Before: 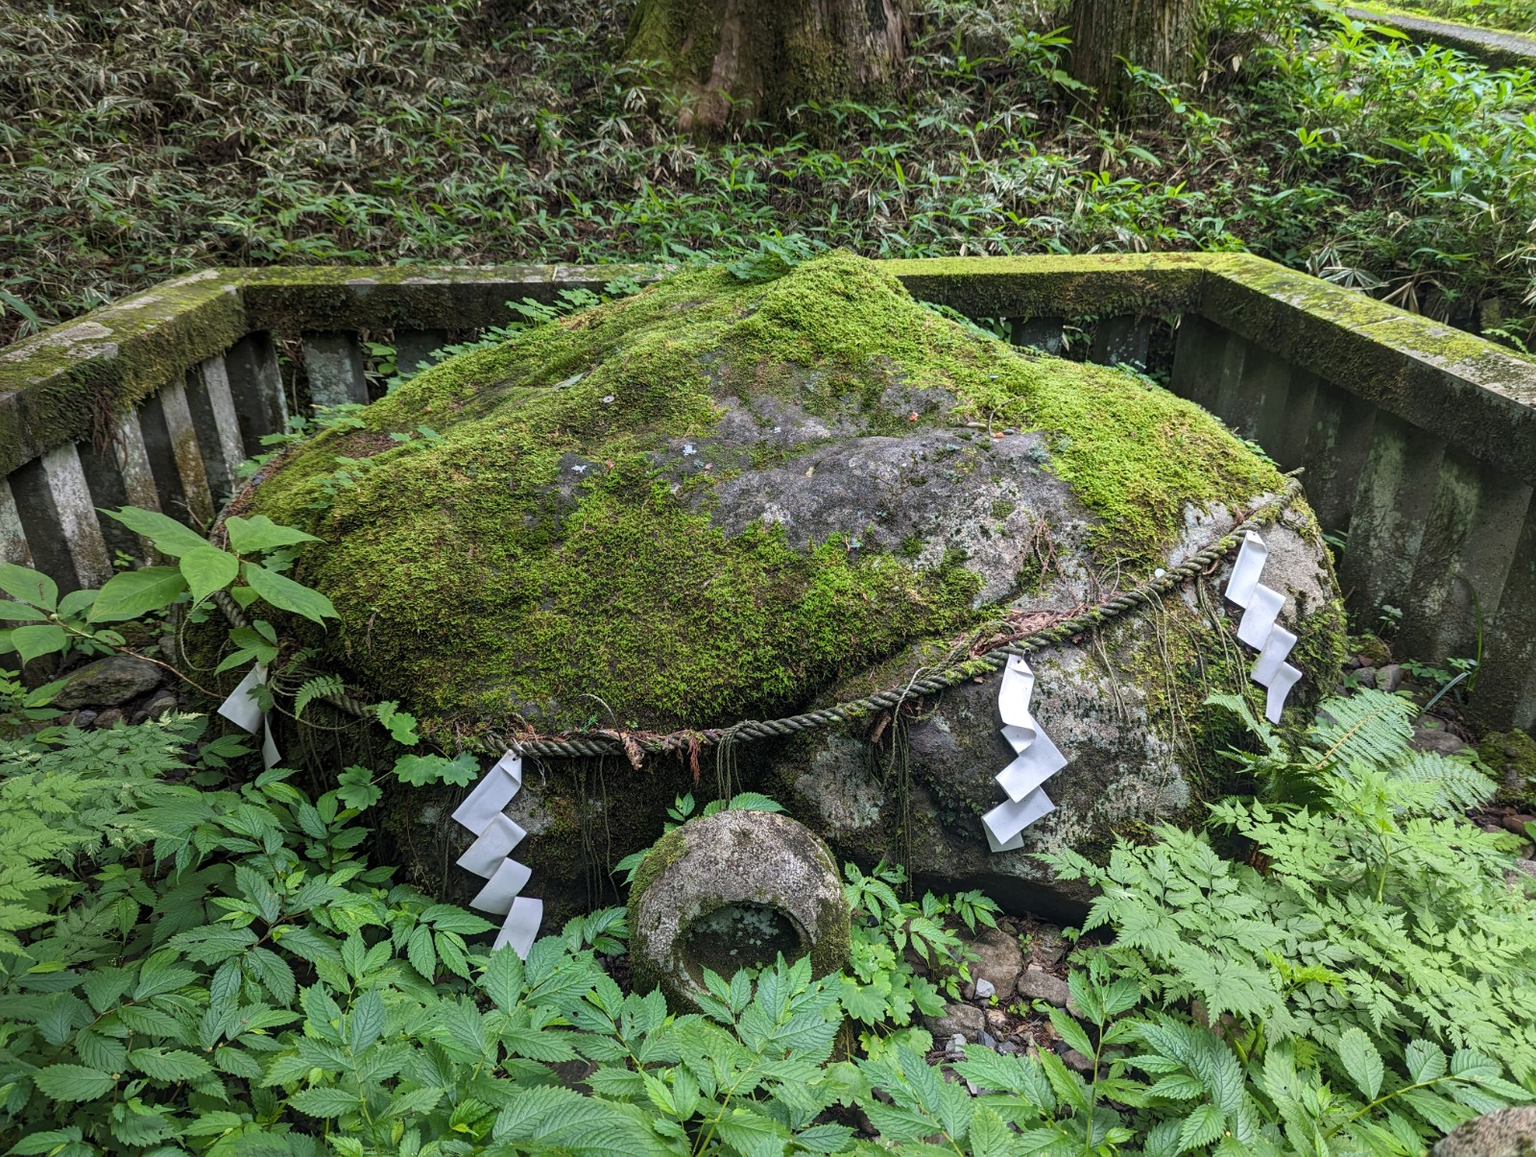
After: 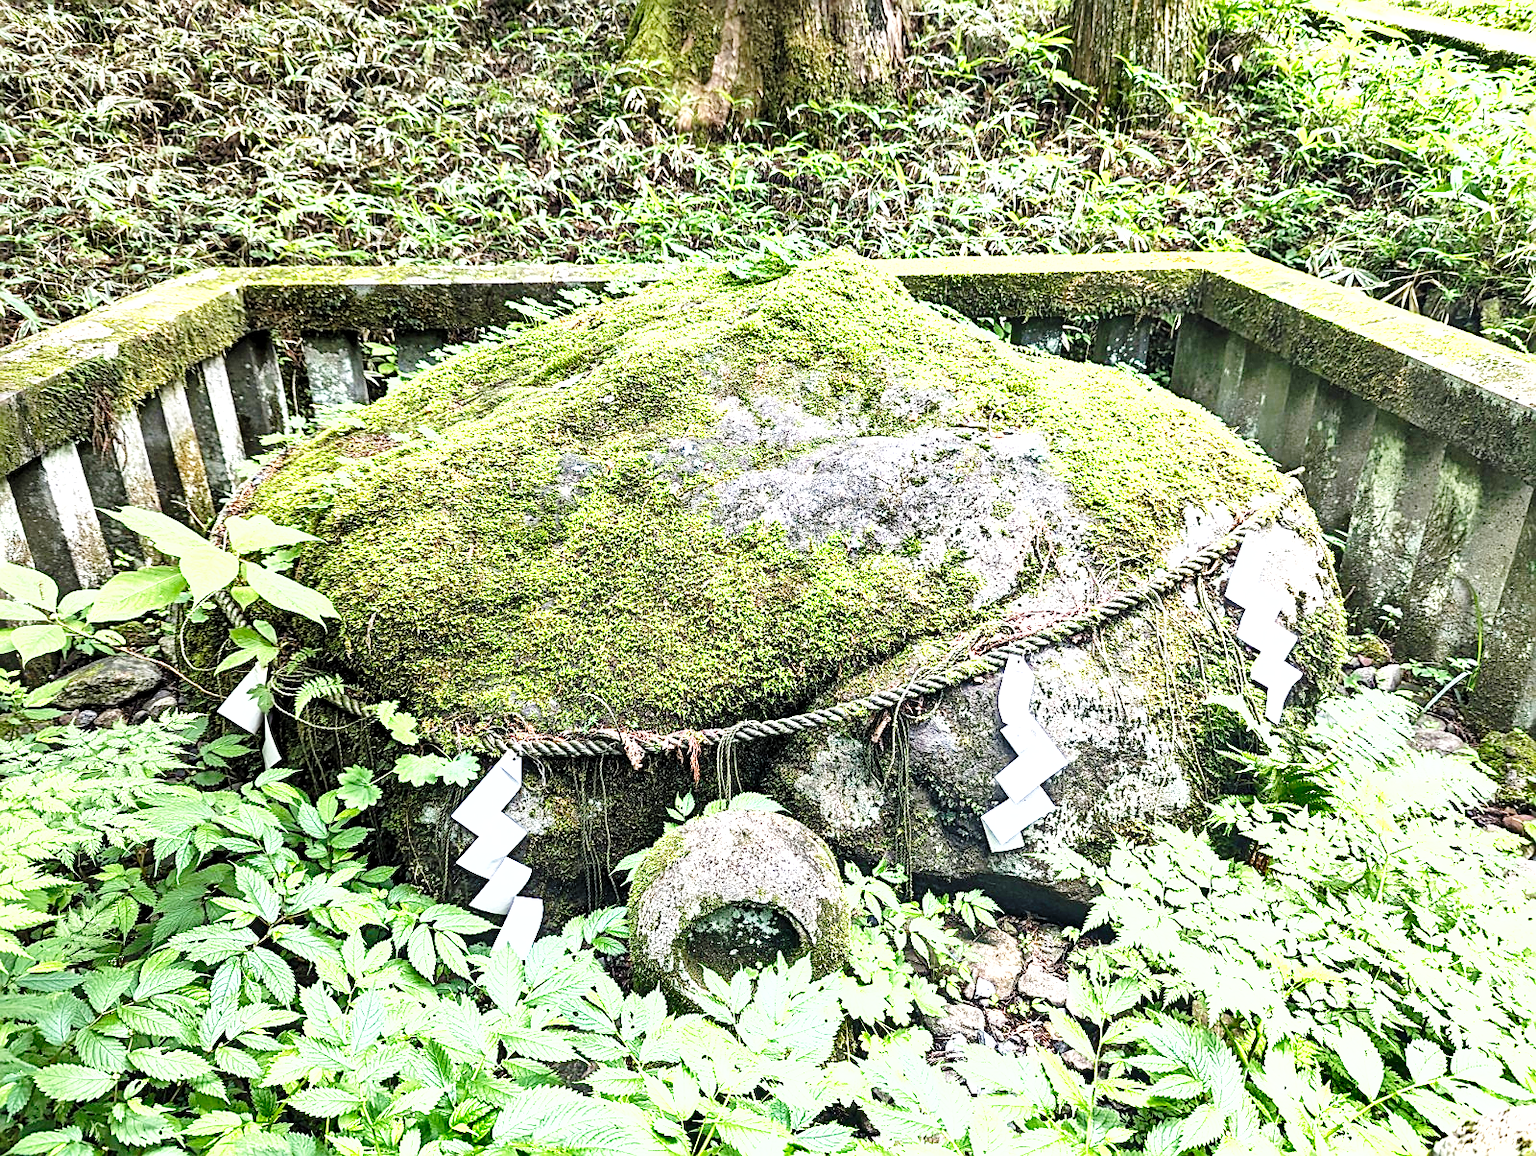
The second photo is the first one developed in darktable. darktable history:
sharpen: on, module defaults
base curve: curves: ch0 [(0, 0) (0.028, 0.03) (0.121, 0.232) (0.46, 0.748) (0.859, 0.968) (1, 1)], preserve colors none
shadows and highlights: low approximation 0.01, soften with gaussian
exposure: black level correction 0.001, exposure 1.735 EV, compensate highlight preservation false
local contrast: mode bilateral grid, contrast 20, coarseness 50, detail 120%, midtone range 0.2
levels: levels [0.031, 0.5, 0.969]
